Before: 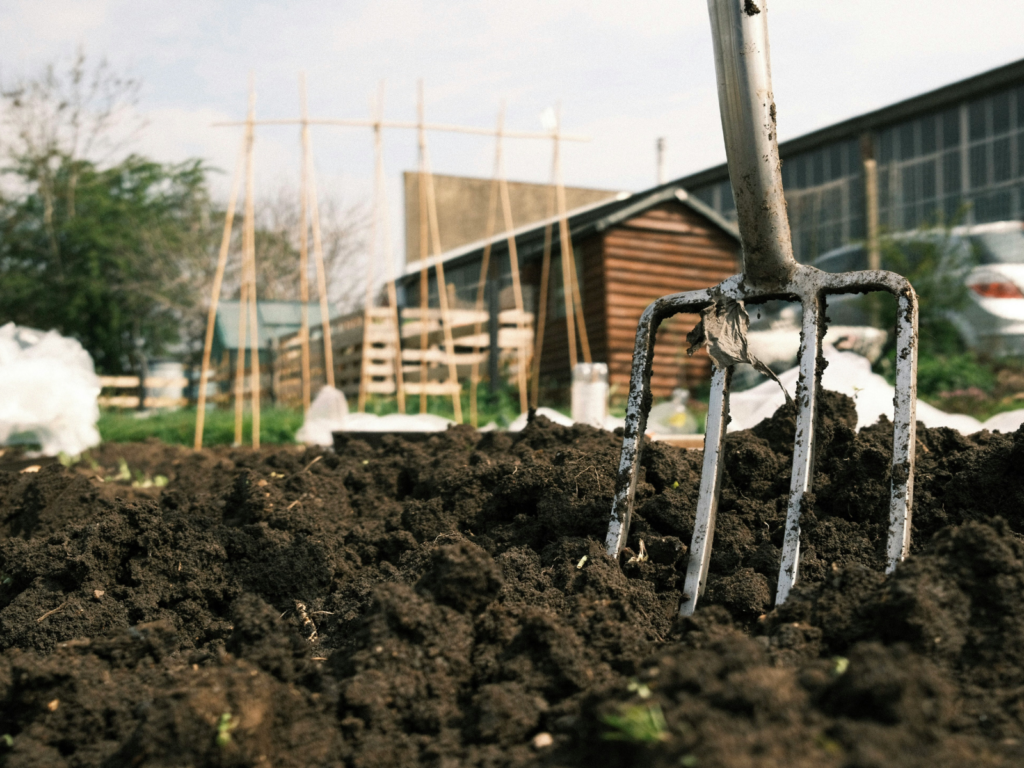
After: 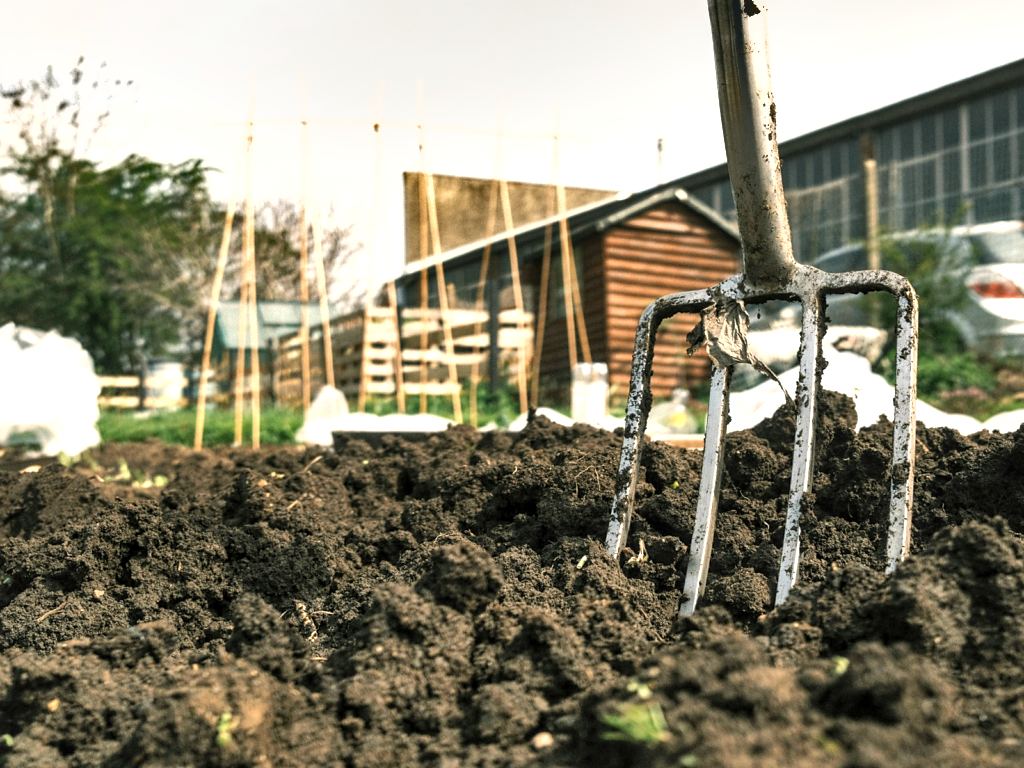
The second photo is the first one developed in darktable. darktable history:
shadows and highlights: shadows 58.32, highlights -60.28, soften with gaussian
local contrast: on, module defaults
exposure: black level correction 0, exposure 0.691 EV, compensate highlight preservation false
color correction: highlights b* 2.92
sharpen: radius 0.996, threshold 1.054
